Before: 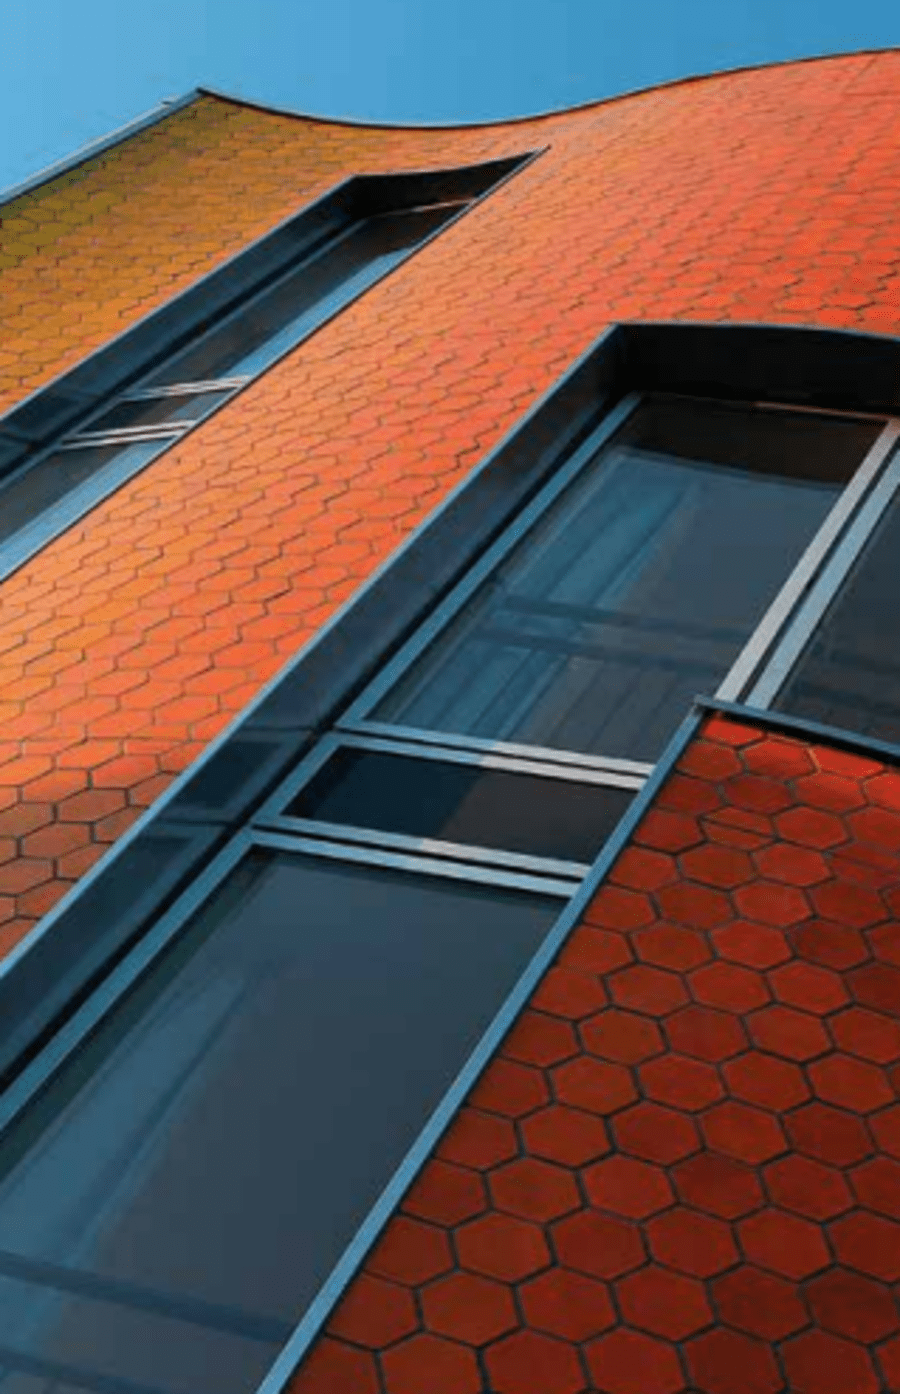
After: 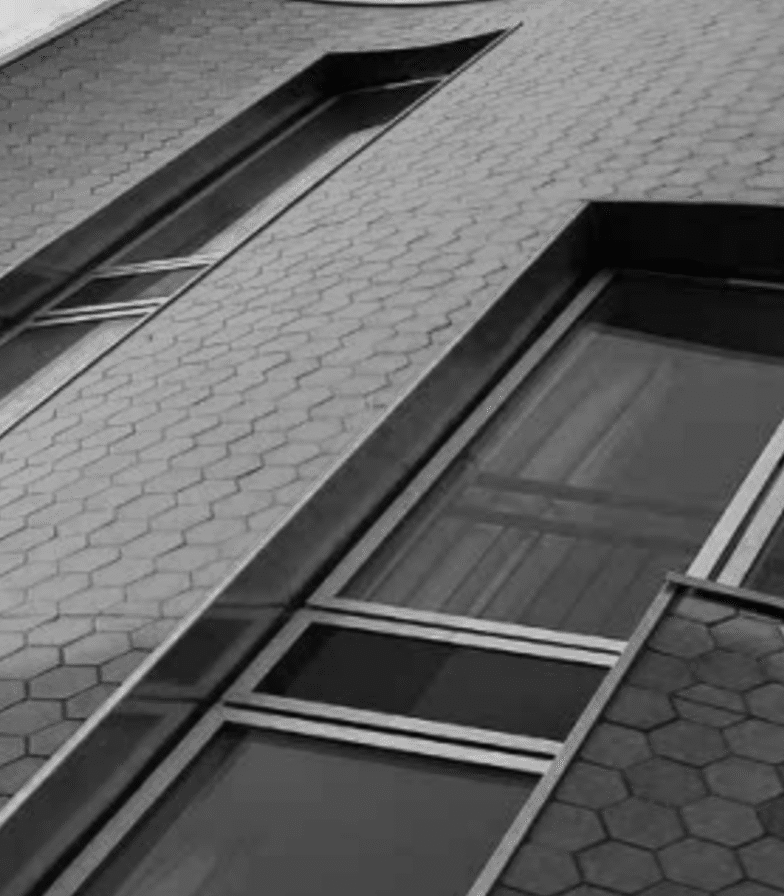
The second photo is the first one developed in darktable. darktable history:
color zones: curves: ch0 [(0, 0.613) (0.01, 0.613) (0.245, 0.448) (0.498, 0.529) (0.642, 0.665) (0.879, 0.777) (0.99, 0.613)]; ch1 [(0, 0) (0.143, 0) (0.286, 0) (0.429, 0) (0.571, 0) (0.714, 0) (0.857, 0)]
crop: left 3.152%, top 8.83%, right 9.636%, bottom 26.856%
